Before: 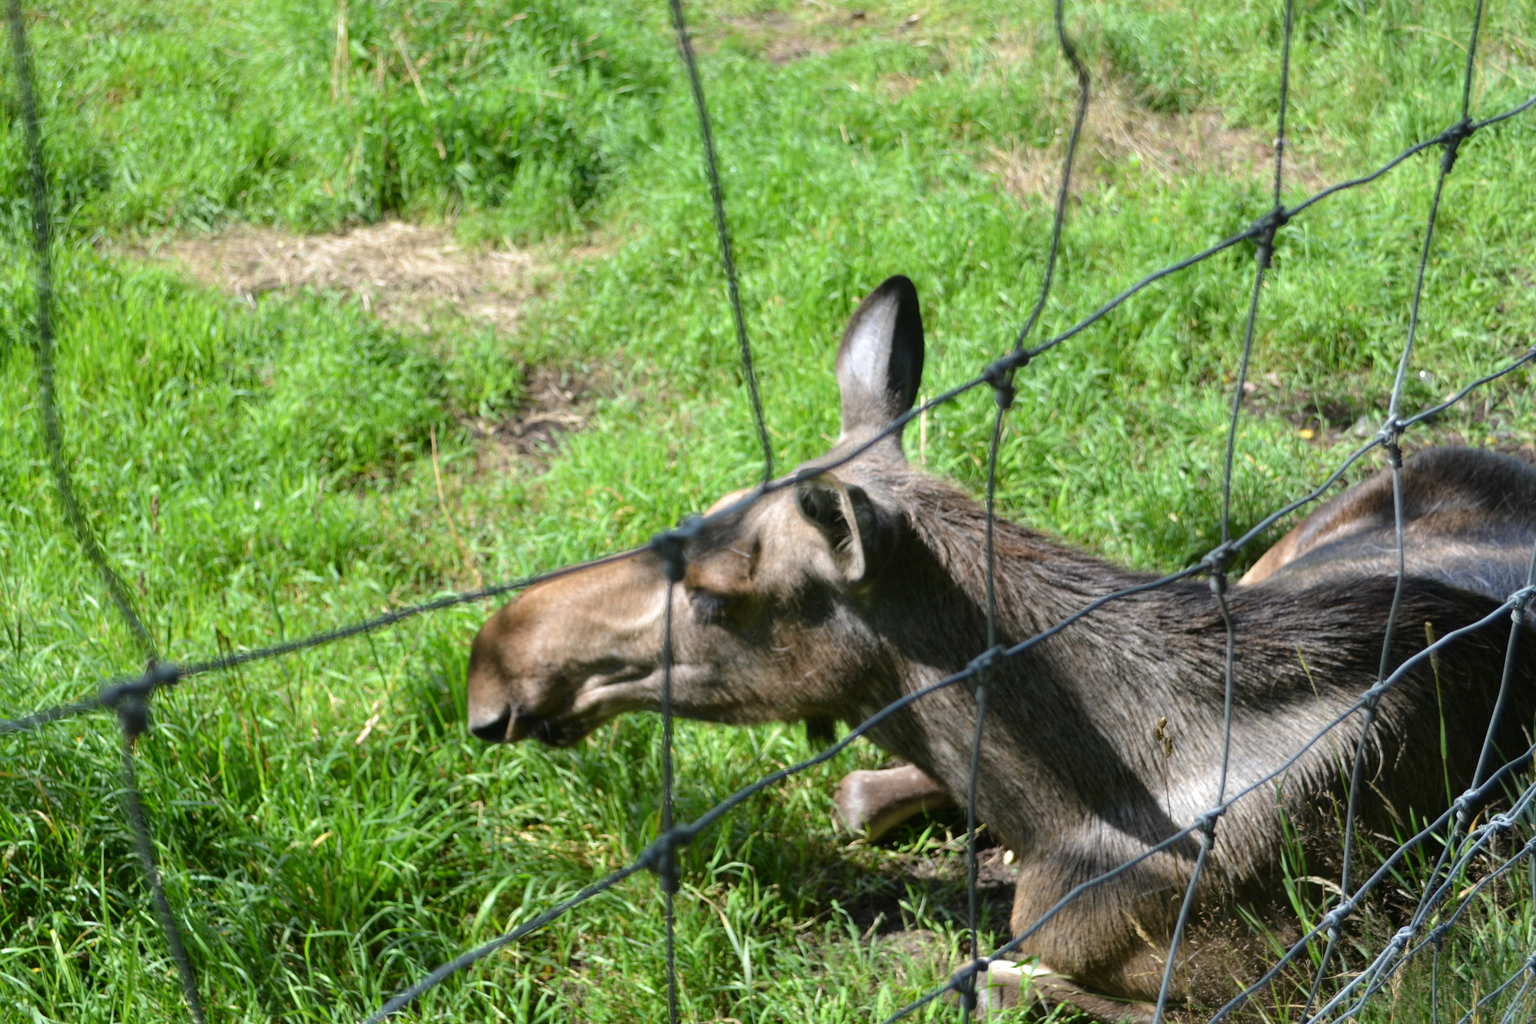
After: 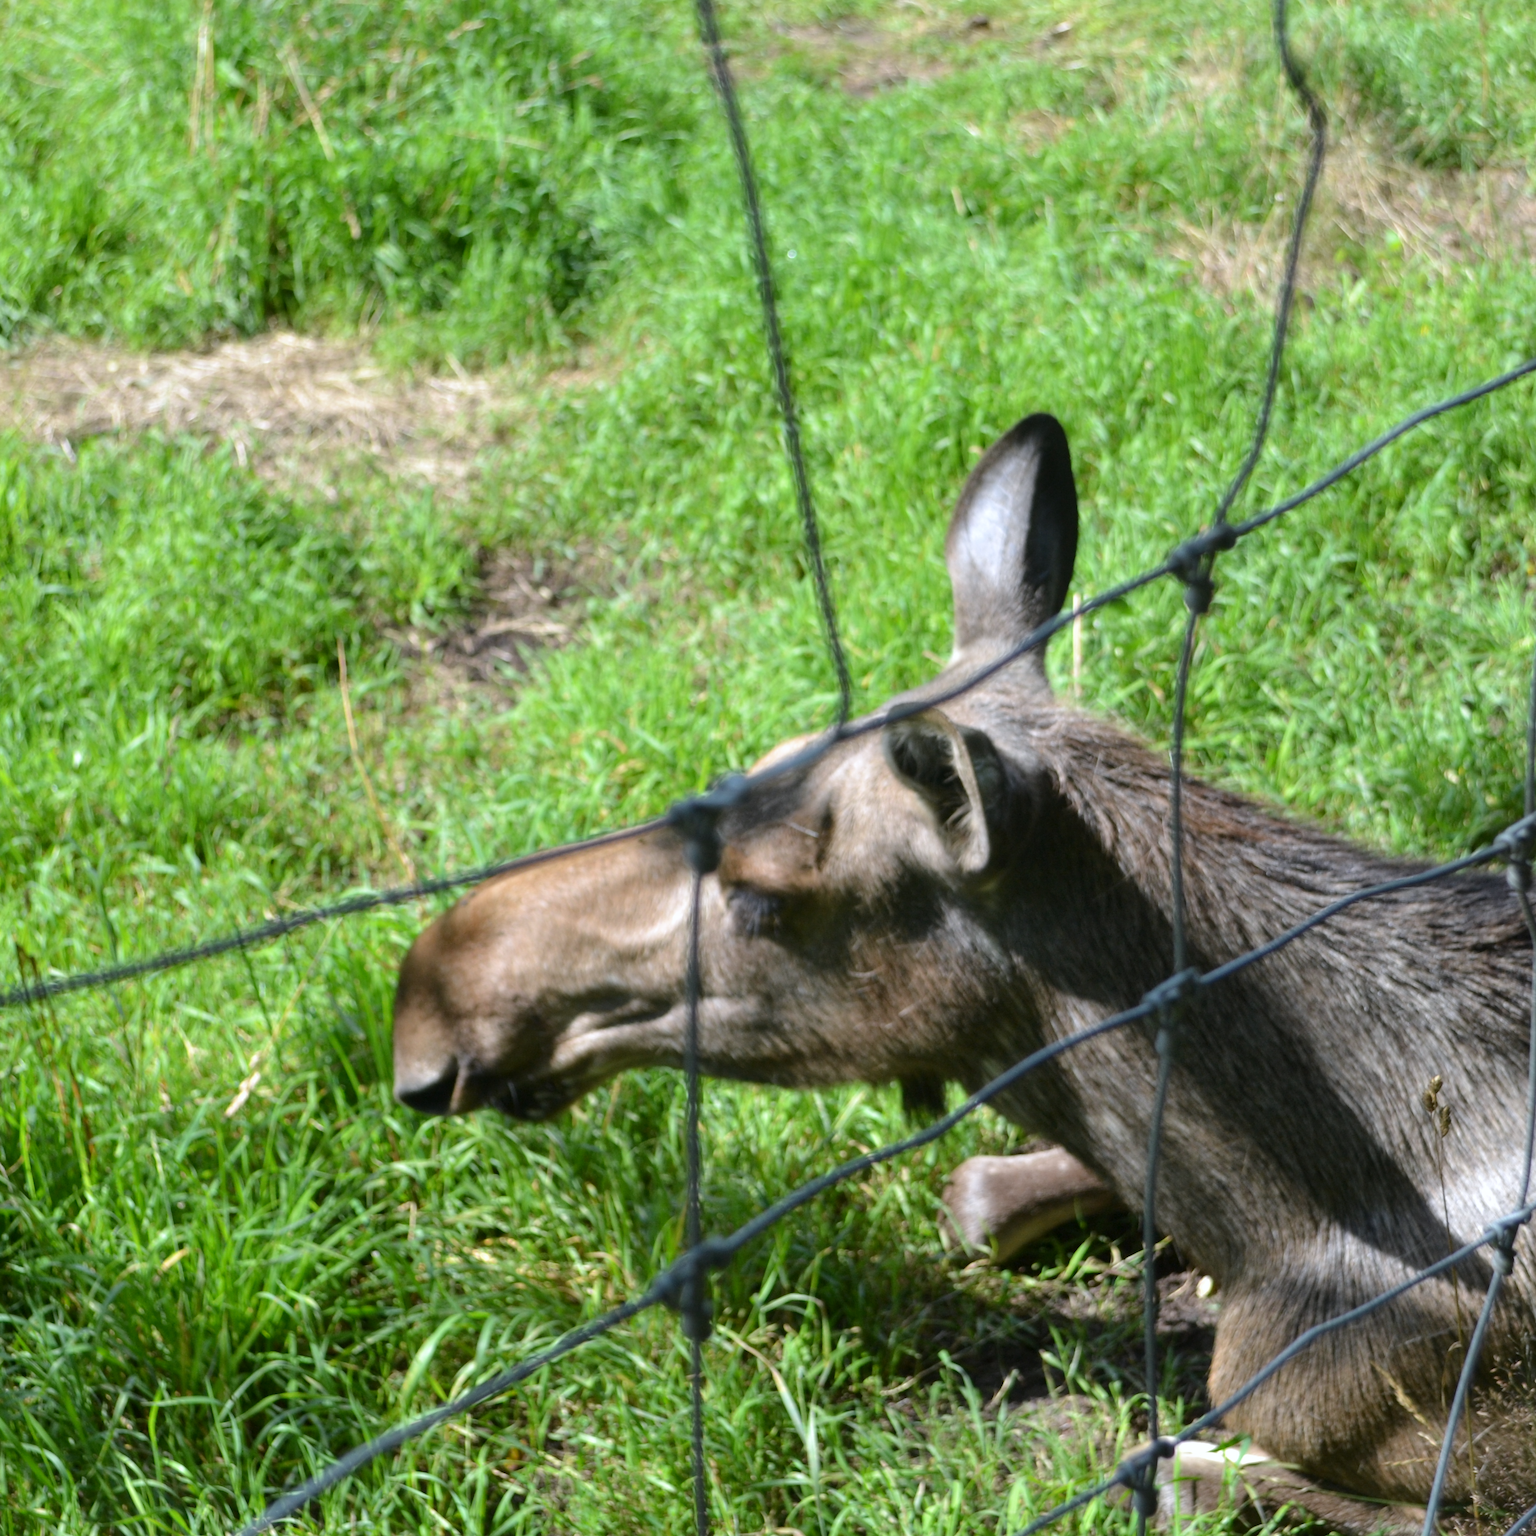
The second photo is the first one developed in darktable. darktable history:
white balance: red 0.983, blue 1.036
crop and rotate: left 13.409%, right 19.924%
